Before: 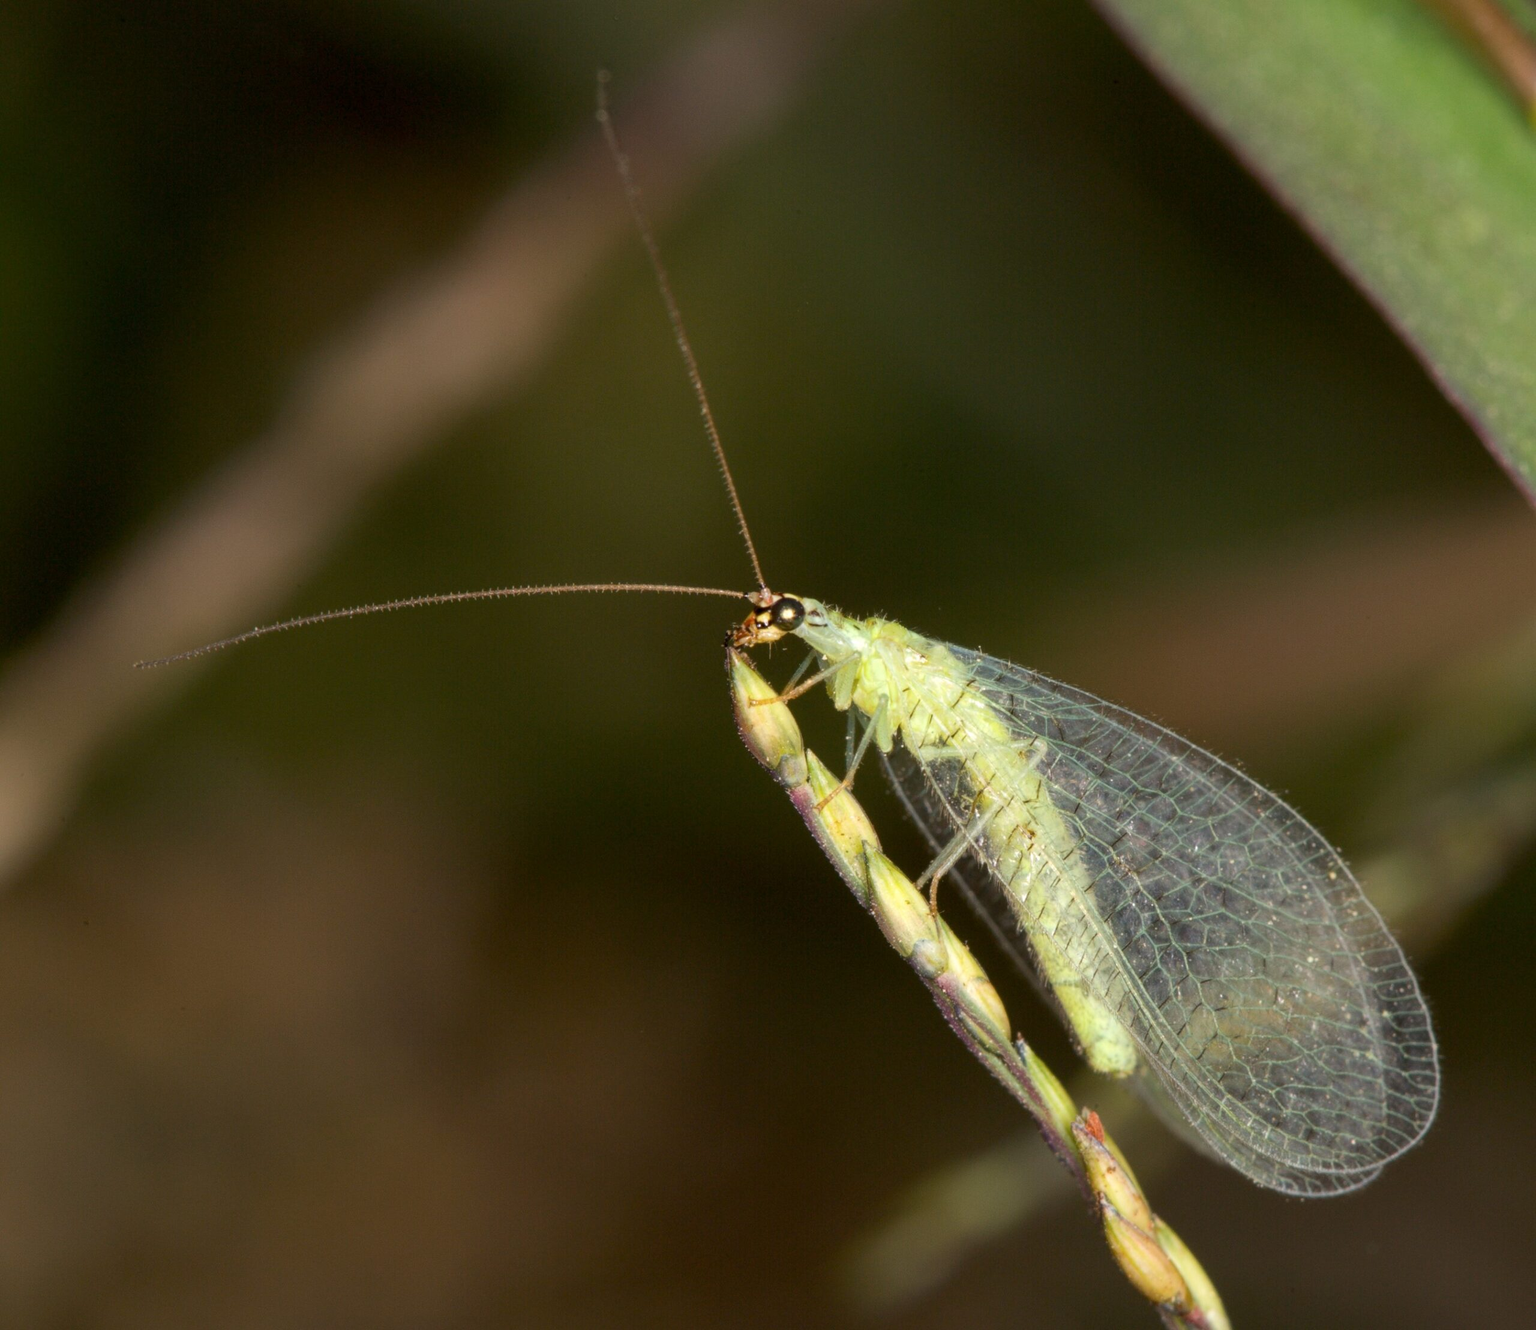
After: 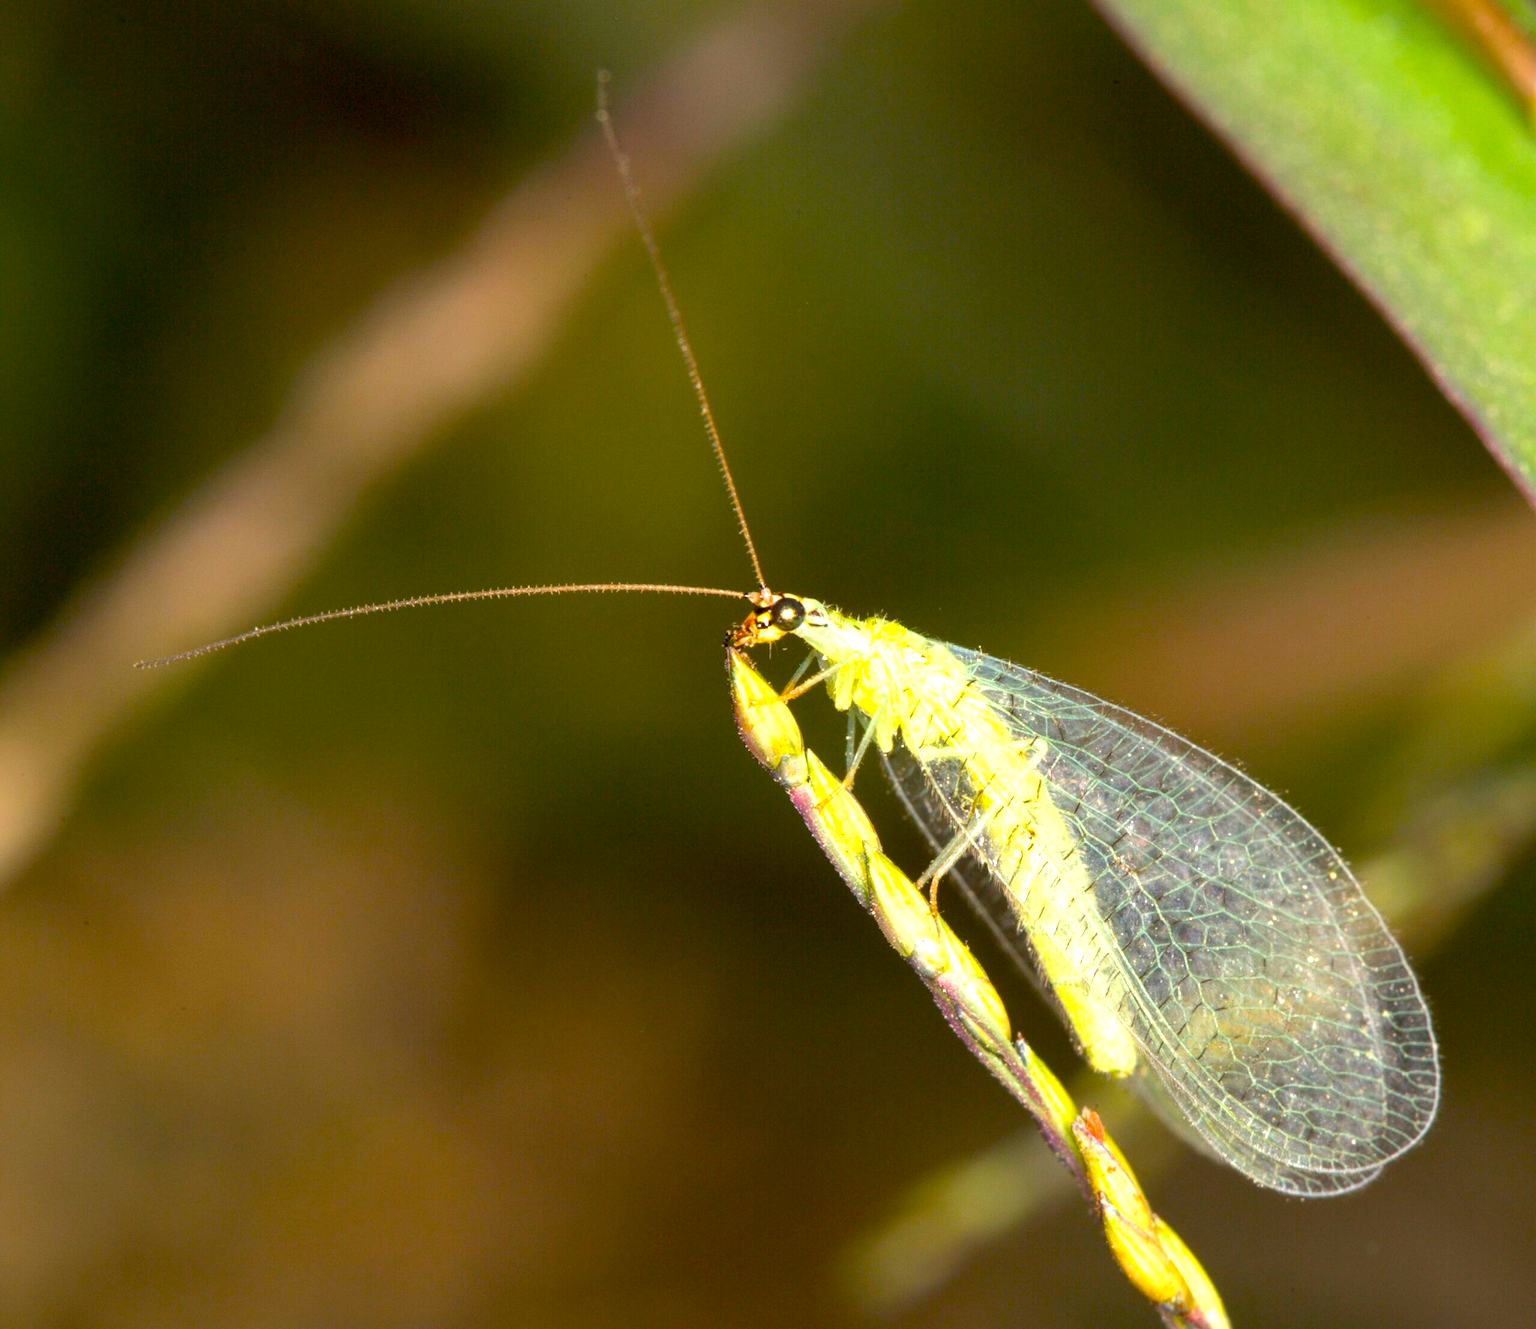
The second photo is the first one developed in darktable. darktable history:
color balance rgb: perceptual saturation grading › global saturation 29.753%, global vibrance 20%
exposure: black level correction 0, exposure 1.102 EV, compensate exposure bias true, compensate highlight preservation false
